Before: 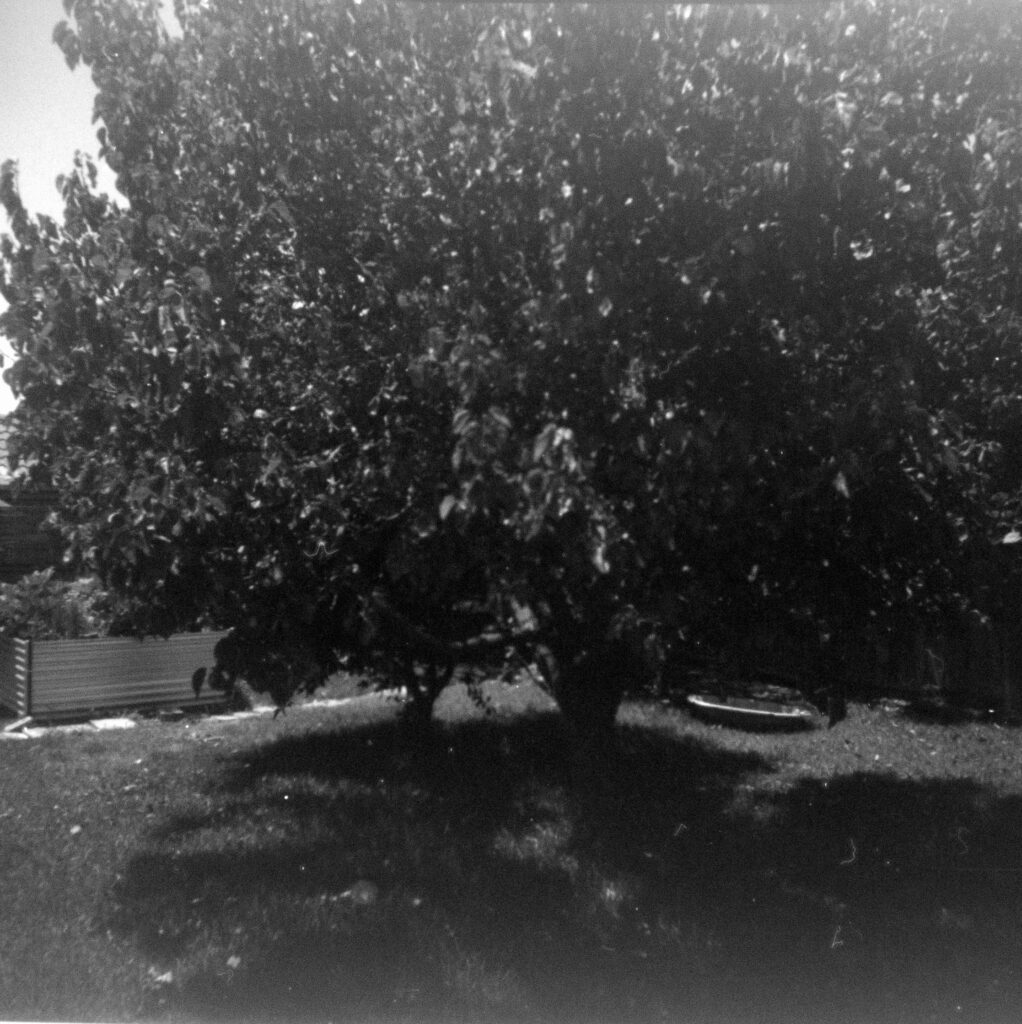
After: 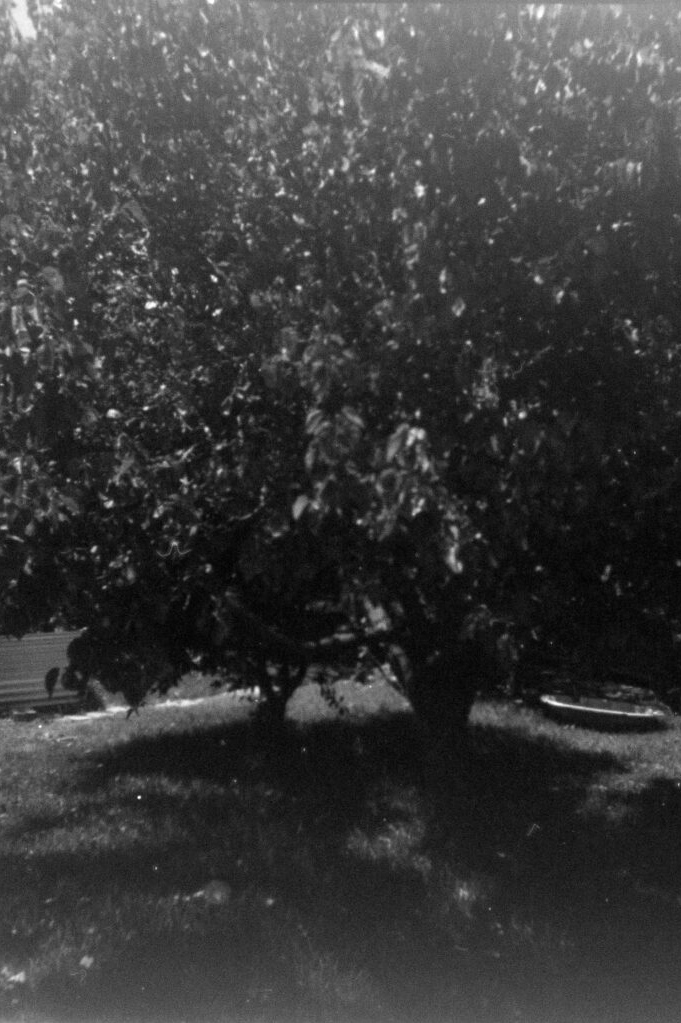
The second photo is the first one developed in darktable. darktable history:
tone equalizer: on, module defaults
crop and rotate: left 14.385%, right 18.948%
